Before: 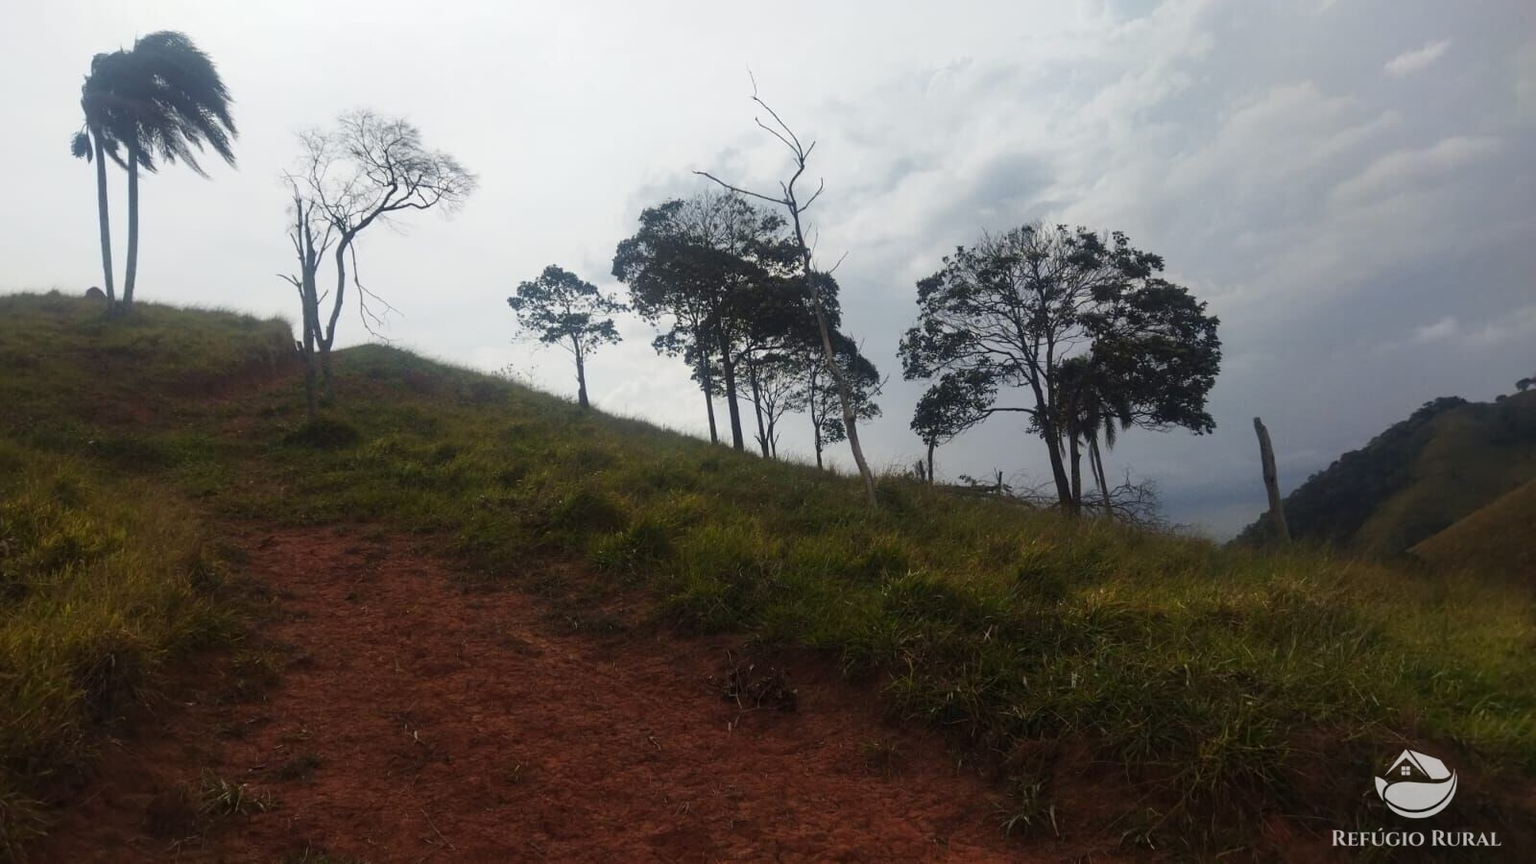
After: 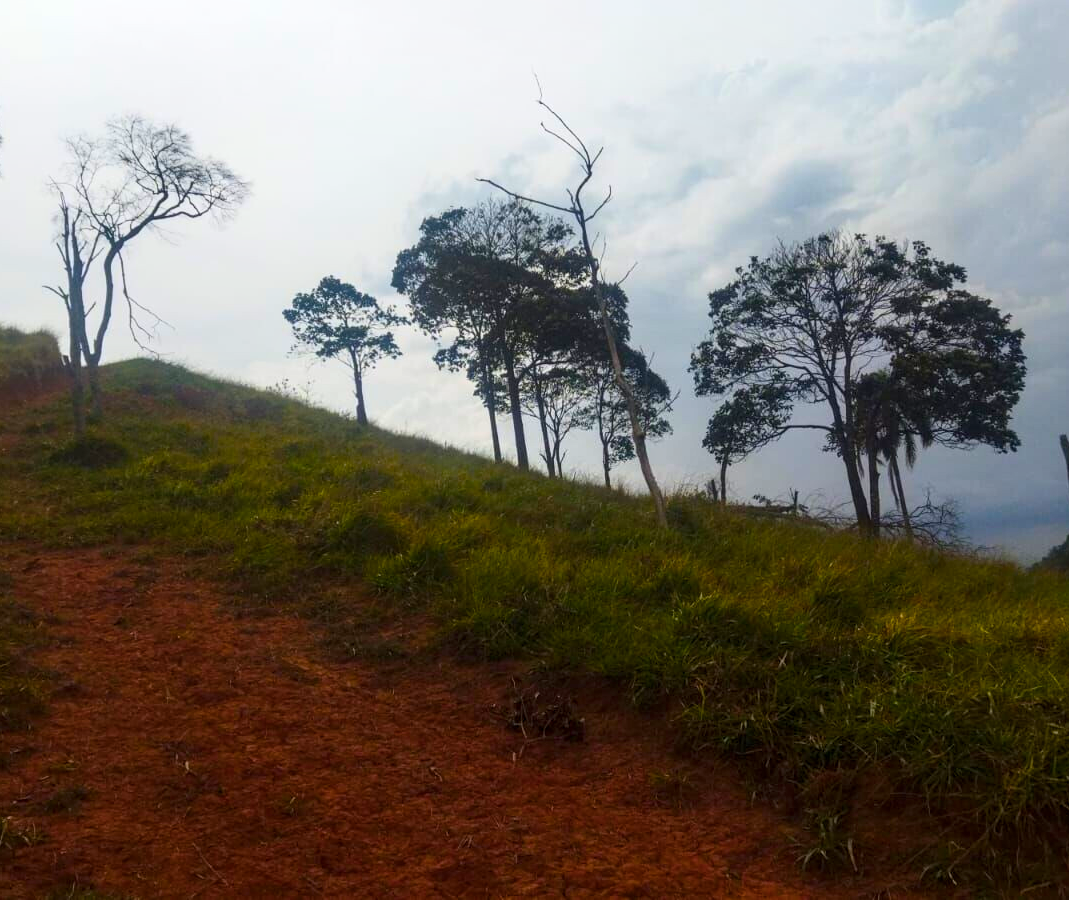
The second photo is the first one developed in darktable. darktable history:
local contrast: on, module defaults
crop: left 15.392%, right 17.777%
shadows and highlights: shadows 1.75, highlights 40.22
color balance rgb: power › hue 74.33°, perceptual saturation grading › global saturation 30.917%, global vibrance 44.811%
